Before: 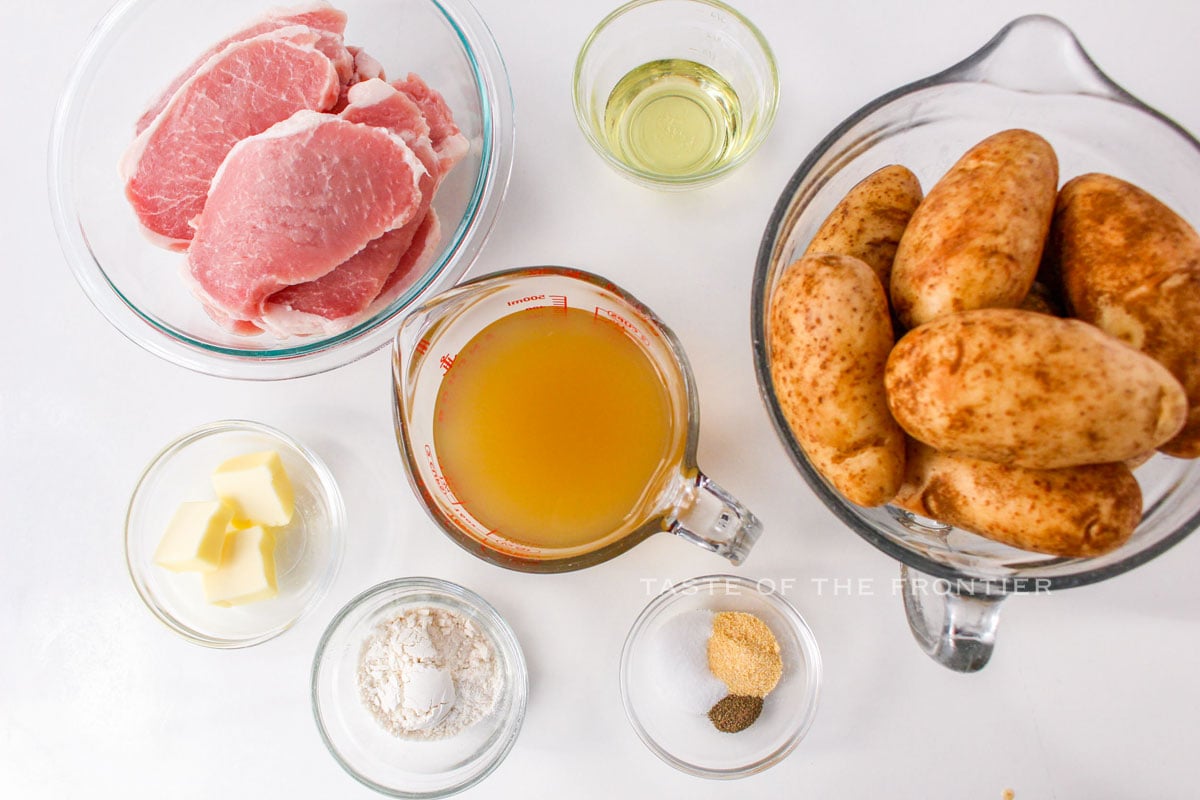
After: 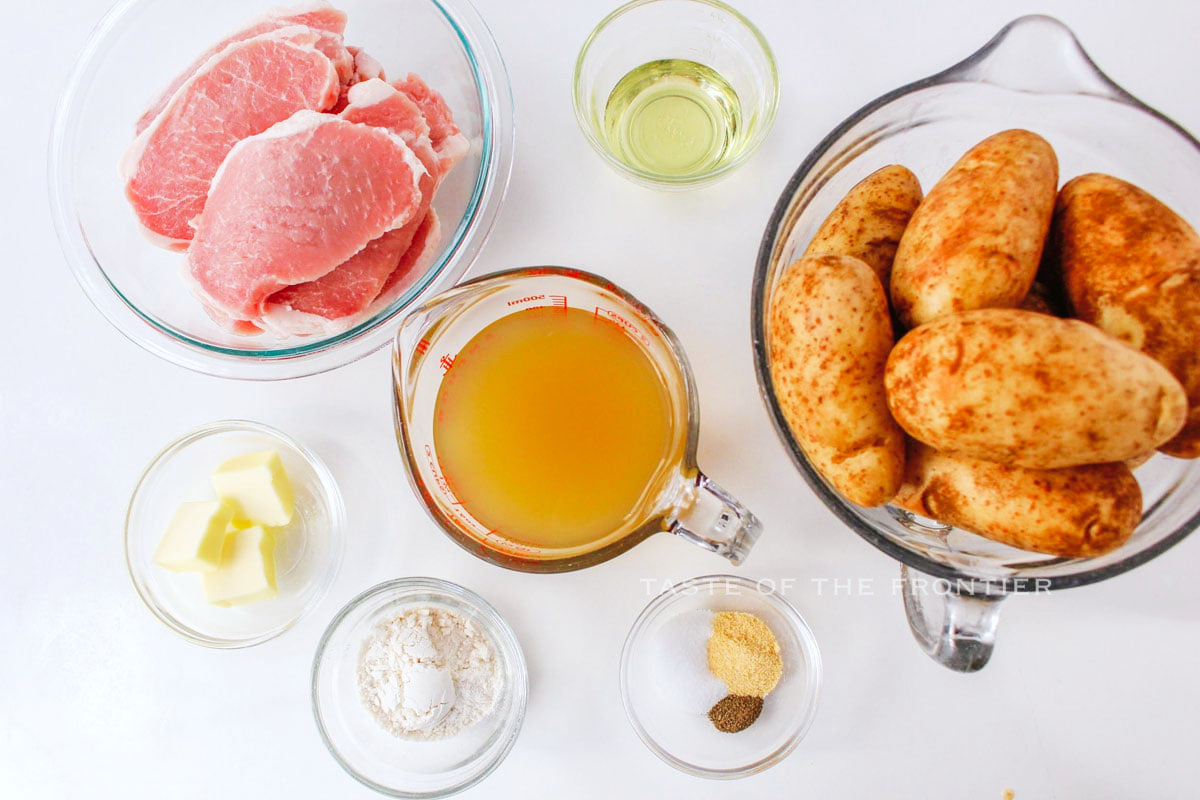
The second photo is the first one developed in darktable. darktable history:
tone curve: curves: ch0 [(0, 0) (0.003, 0.018) (0.011, 0.019) (0.025, 0.024) (0.044, 0.037) (0.069, 0.053) (0.1, 0.075) (0.136, 0.105) (0.177, 0.136) (0.224, 0.179) (0.277, 0.244) (0.335, 0.319) (0.399, 0.4) (0.468, 0.495) (0.543, 0.58) (0.623, 0.671) (0.709, 0.757) (0.801, 0.838) (0.898, 0.913) (1, 1)], preserve colors none
color look up table: target L [92.89, 91.87, 89.09, 91.63, 86.48, 82.8, 69.96, 66.36, 61.99, 59, 43.97, 10.26, 200.96, 85.84, 68.74, 67.23, 59, 55.22, 56.6, 52.23, 51.53, 43.71, 43.38, 36.94, 30.4, 35.43, 19.33, 94.14, 79.58, 63, 60.22, 61.96, 56.3, 54.72, 50.1, 44.27, 44.38, 49.41, 35.7, 36.58, 16.81, 15.29, 16.95, 0.993, 87.28, 77.6, 69.94, 60.02, 39.32], target a [-26.65, -15.4, -37.36, -14.53, -66.91, -82.77, -65.77, -52.51, -46.54, -22.01, -35.57, -11.81, 0, 11.92, 43.6, 37.8, 8.256, 73.16, 57.52, 72.28, 72.14, 1.05, 54.3, 35.23, 5.788, 45.94, 18.5, 1.32, 37.19, 27.37, 81.93, 62.71, 80.78, -1.206, 27.53, 19.98, 6.491, 68.16, 37.52, 54.44, 30.02, 17.95, 36.62, 0.01, -28.9, -44.61, -21.48, -11.8, -19.89], target b [89.73, 66.76, 46.09, 22.45, 4.768, 75.44, 60.5, 40.39, 17, 22.11, 35.55, 14.2, -0.001, 26.07, 19.15, 63.03, 32.58, -0.322, 52.08, 45.1, 24.61, 38.15, 37.37, 38.52, 12.57, 10.27, 24.31, -12.46, -35.74, -37.96, -57.91, -20.1, -38.14, -66.91, -0.074, -82.3, -20.15, -11.2, -22.1, -53.4, -8.367, -35.06, -54.39, -5.137, -11.49, -26.16, -44.13, -5.813, -6.474], num patches 49
